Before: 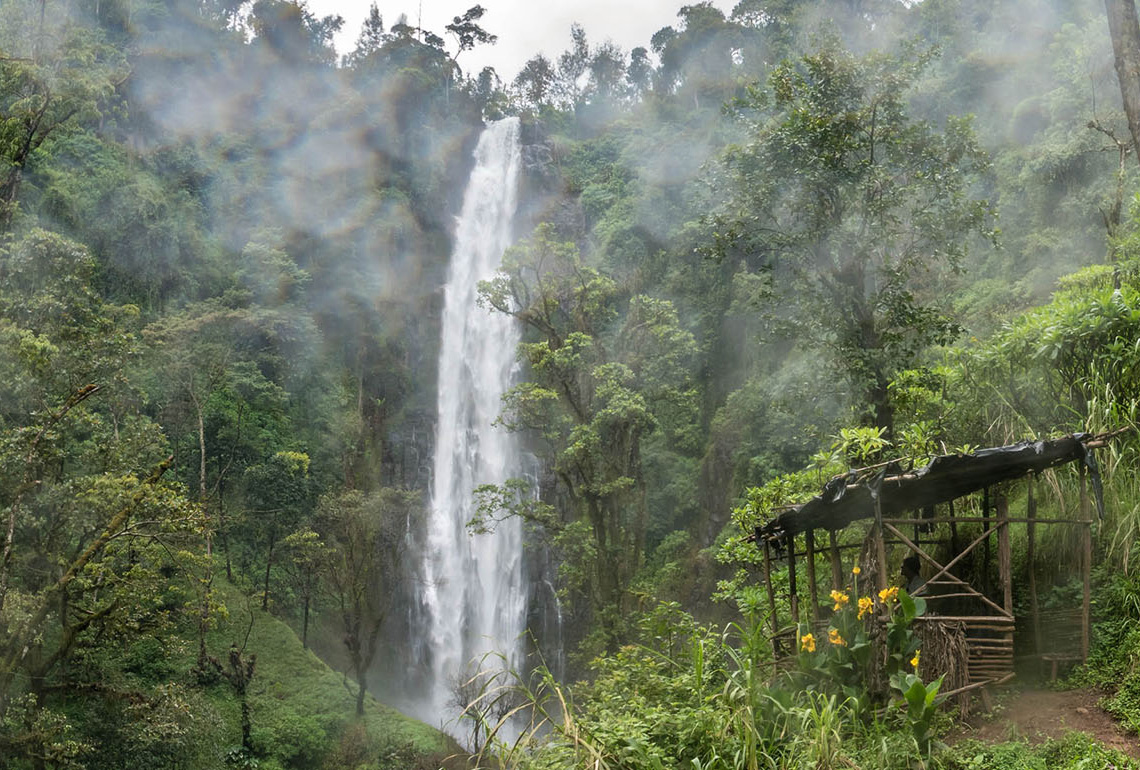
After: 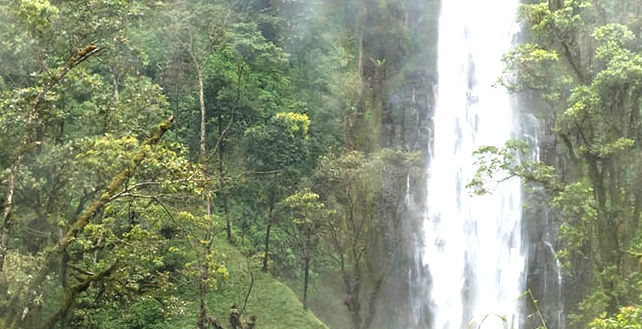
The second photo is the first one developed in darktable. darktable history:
exposure: black level correction 0, exposure 1.2 EV, compensate highlight preservation false
crop: top 44.055%, right 43.637%, bottom 13.098%
contrast equalizer: octaves 7, y [[0.6 ×6], [0.55 ×6], [0 ×6], [0 ×6], [0 ×6]], mix -0.181
